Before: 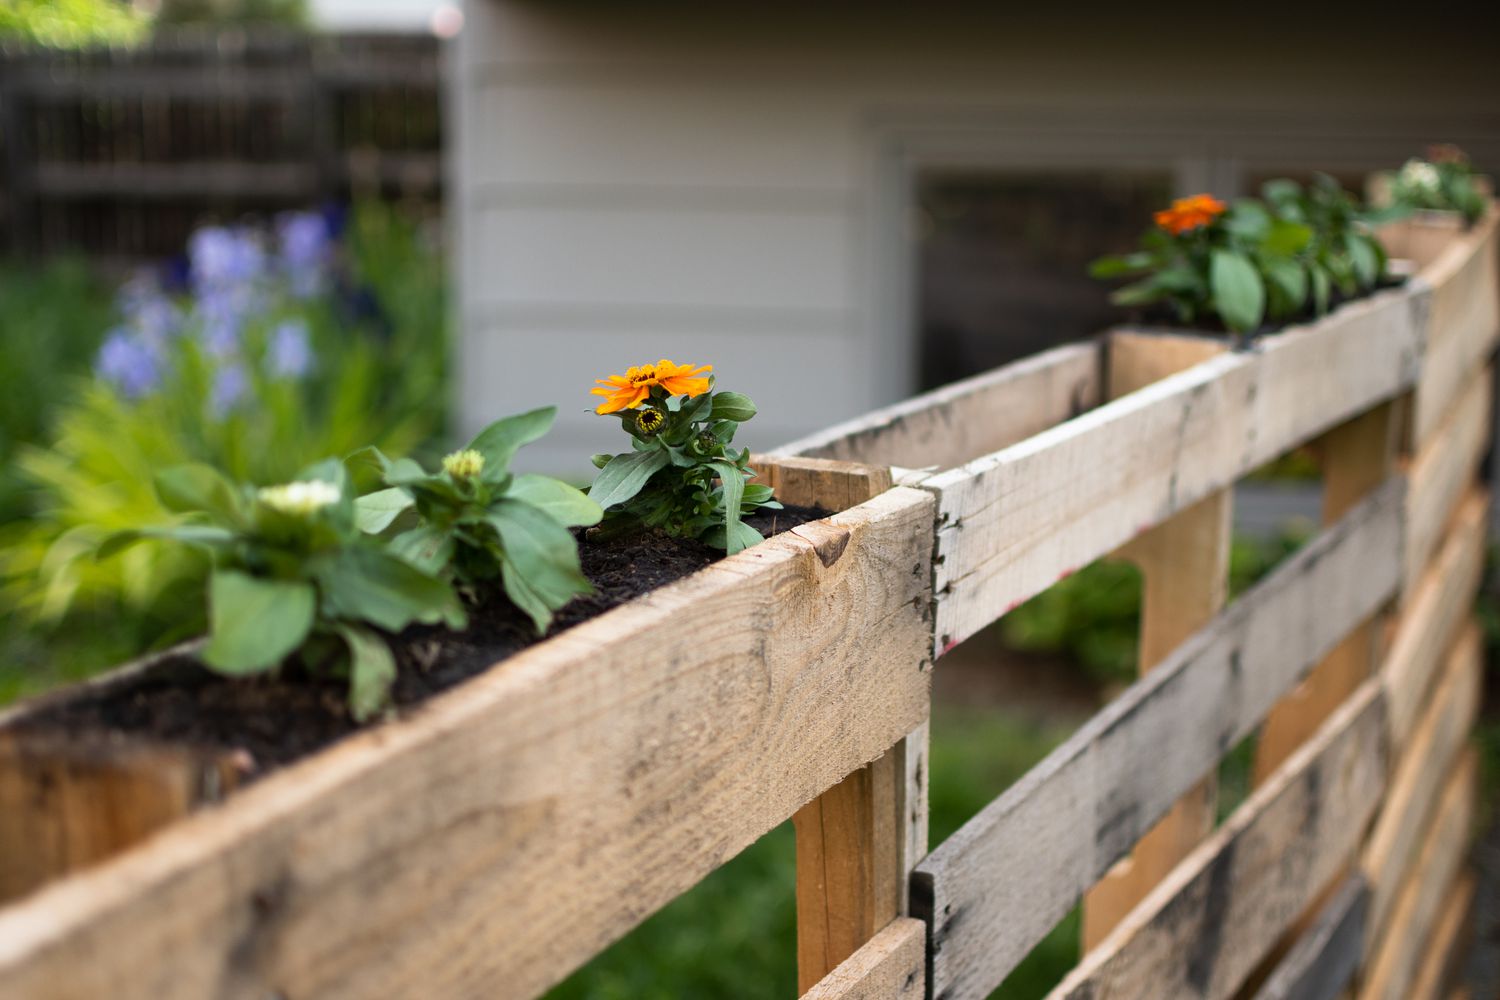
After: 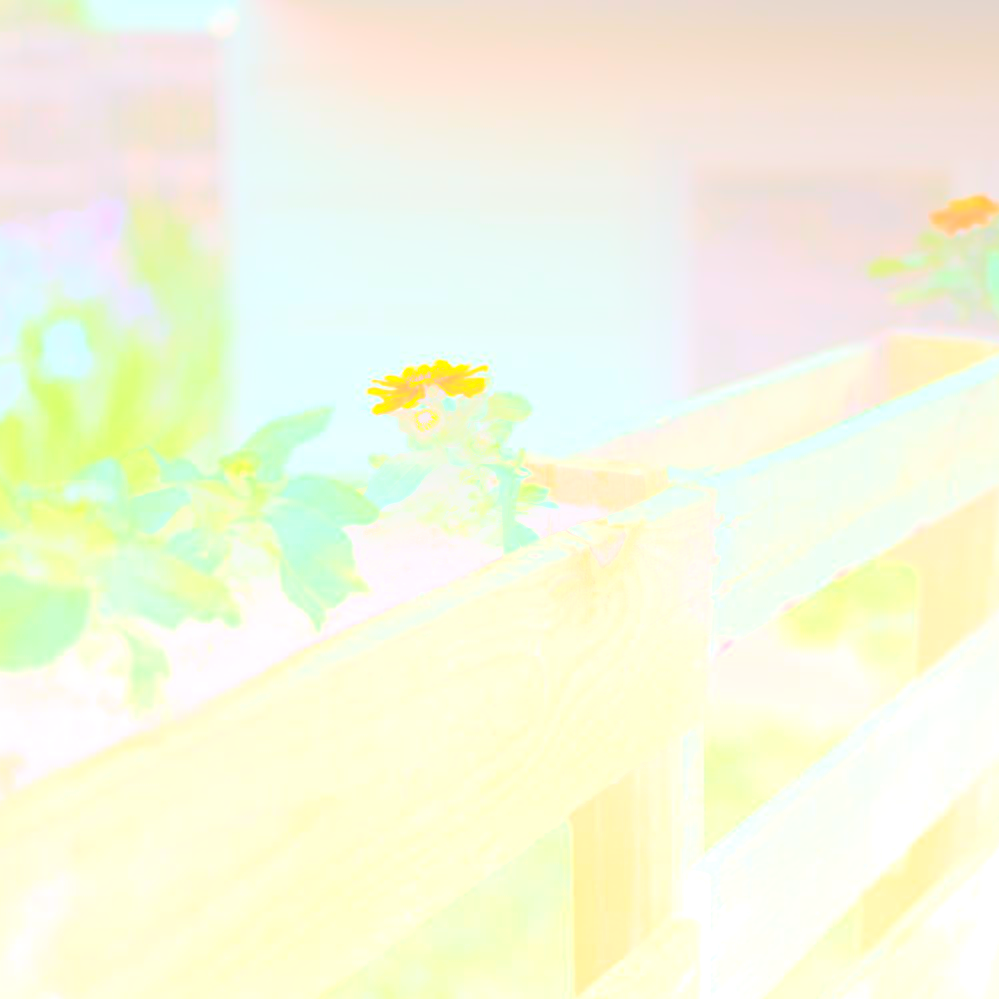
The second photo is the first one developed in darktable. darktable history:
bloom: size 85%, threshold 5%, strength 85%
tone equalizer: on, module defaults
crop and rotate: left 15.055%, right 18.278%
color balance rgb: shadows lift › luminance 0.49%, shadows lift › chroma 6.83%, shadows lift › hue 300.29°, power › hue 208.98°, highlights gain › luminance 20.24%, highlights gain › chroma 2.73%, highlights gain › hue 173.85°, perceptual saturation grading › global saturation 18.05%
